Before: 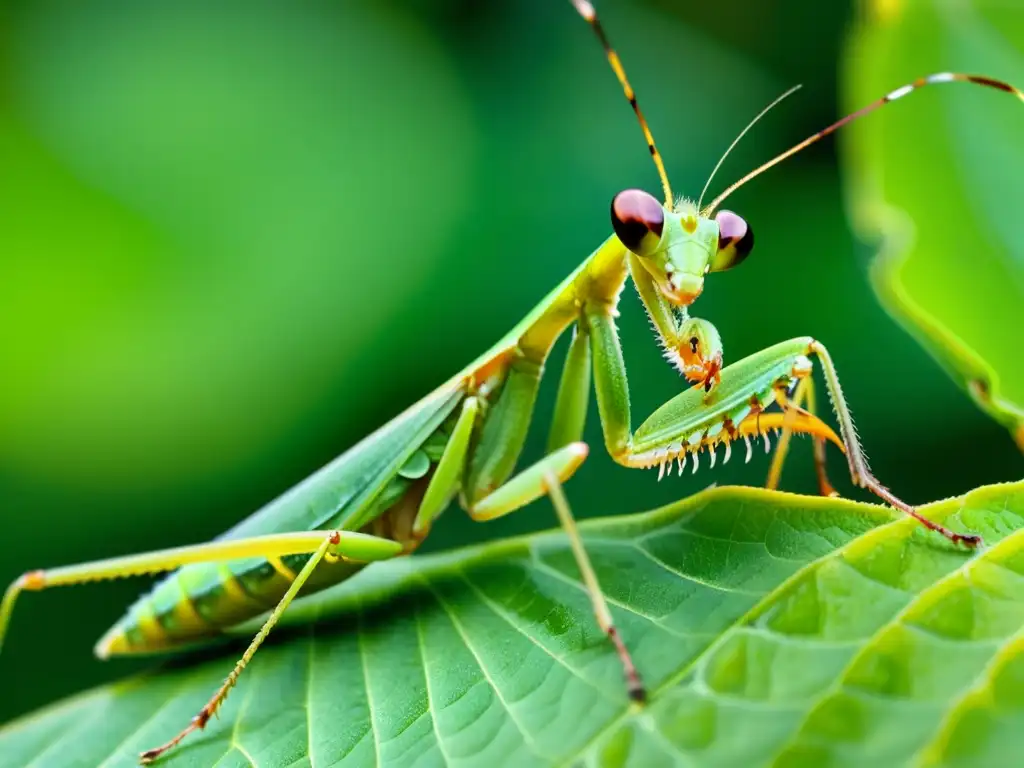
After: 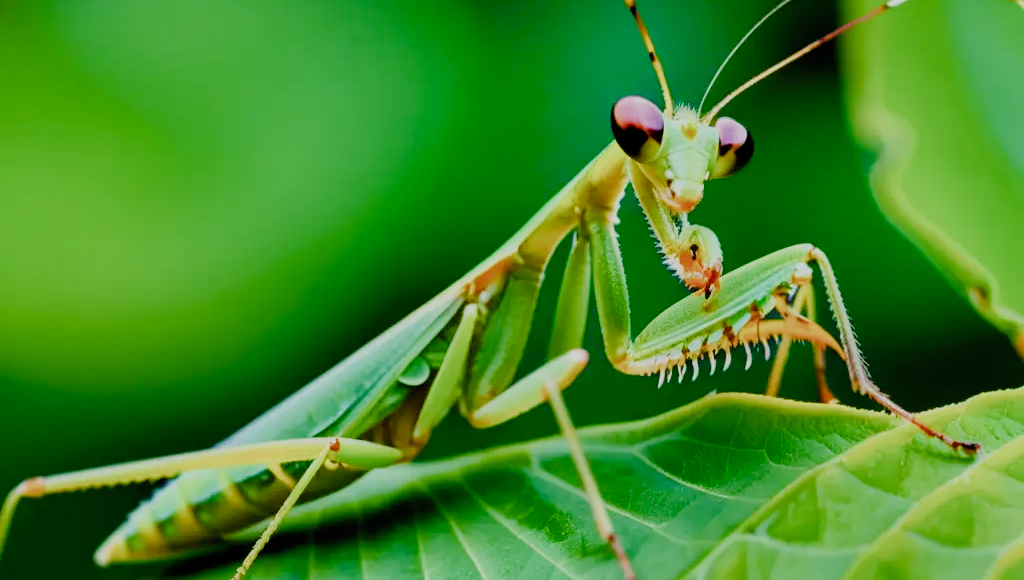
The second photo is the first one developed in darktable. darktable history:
color balance rgb: power › hue 330.25°, perceptual saturation grading › global saturation 23.757%, perceptual saturation grading › highlights -23.898%, perceptual saturation grading › mid-tones 23.861%, perceptual saturation grading › shadows 38.99%
crop and rotate: top 12.178%, bottom 12.295%
filmic rgb: black relative exposure -7.65 EV, white relative exposure 4.56 EV, threshold 2.99 EV, hardness 3.61, add noise in highlights 0.002, preserve chrominance max RGB, color science v3 (2019), use custom middle-gray values true, contrast in highlights soft, enable highlight reconstruction true
